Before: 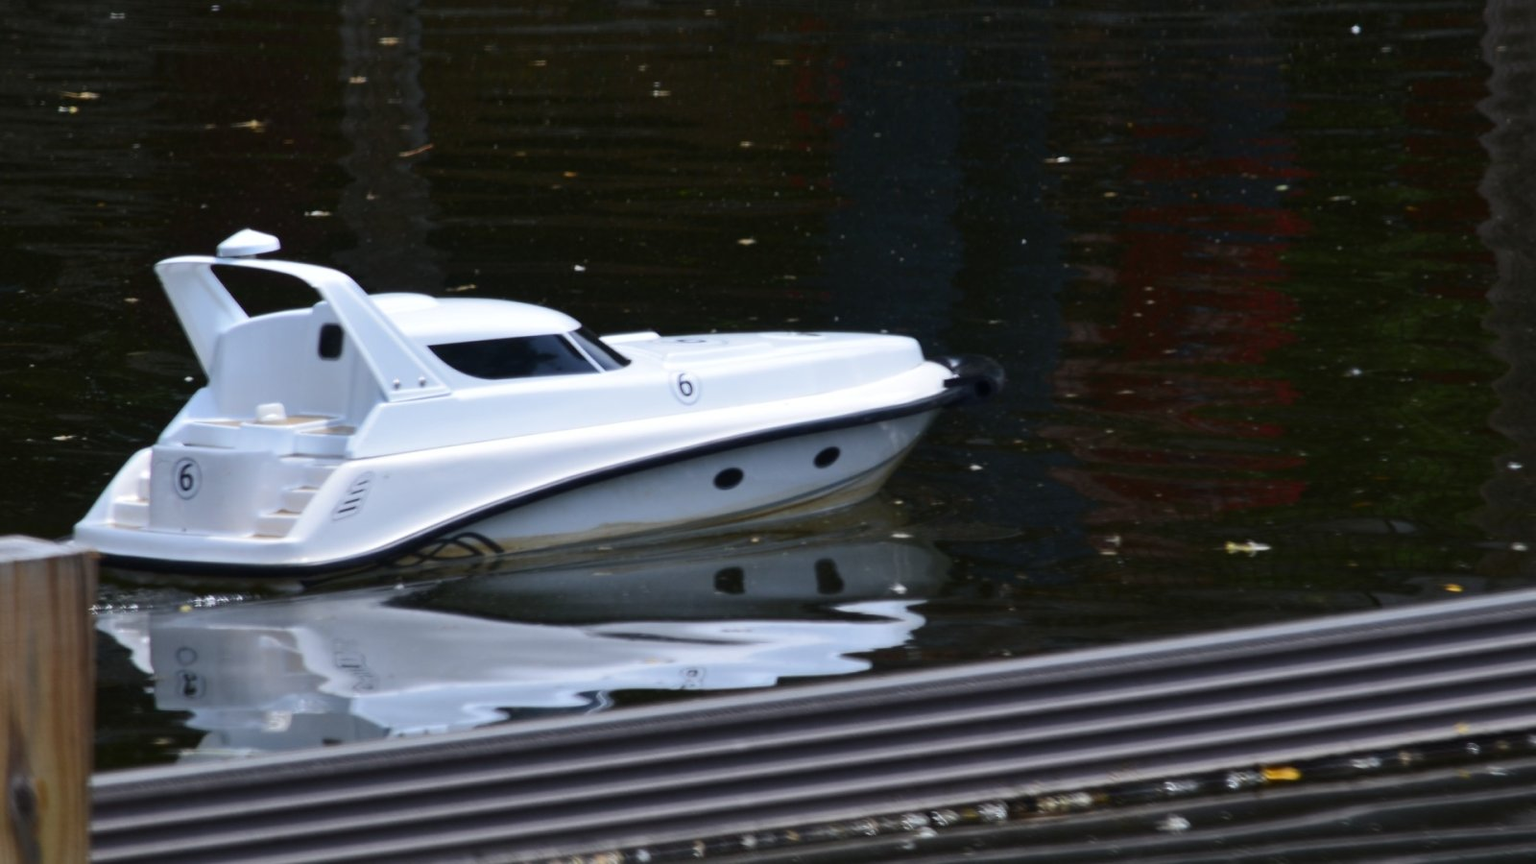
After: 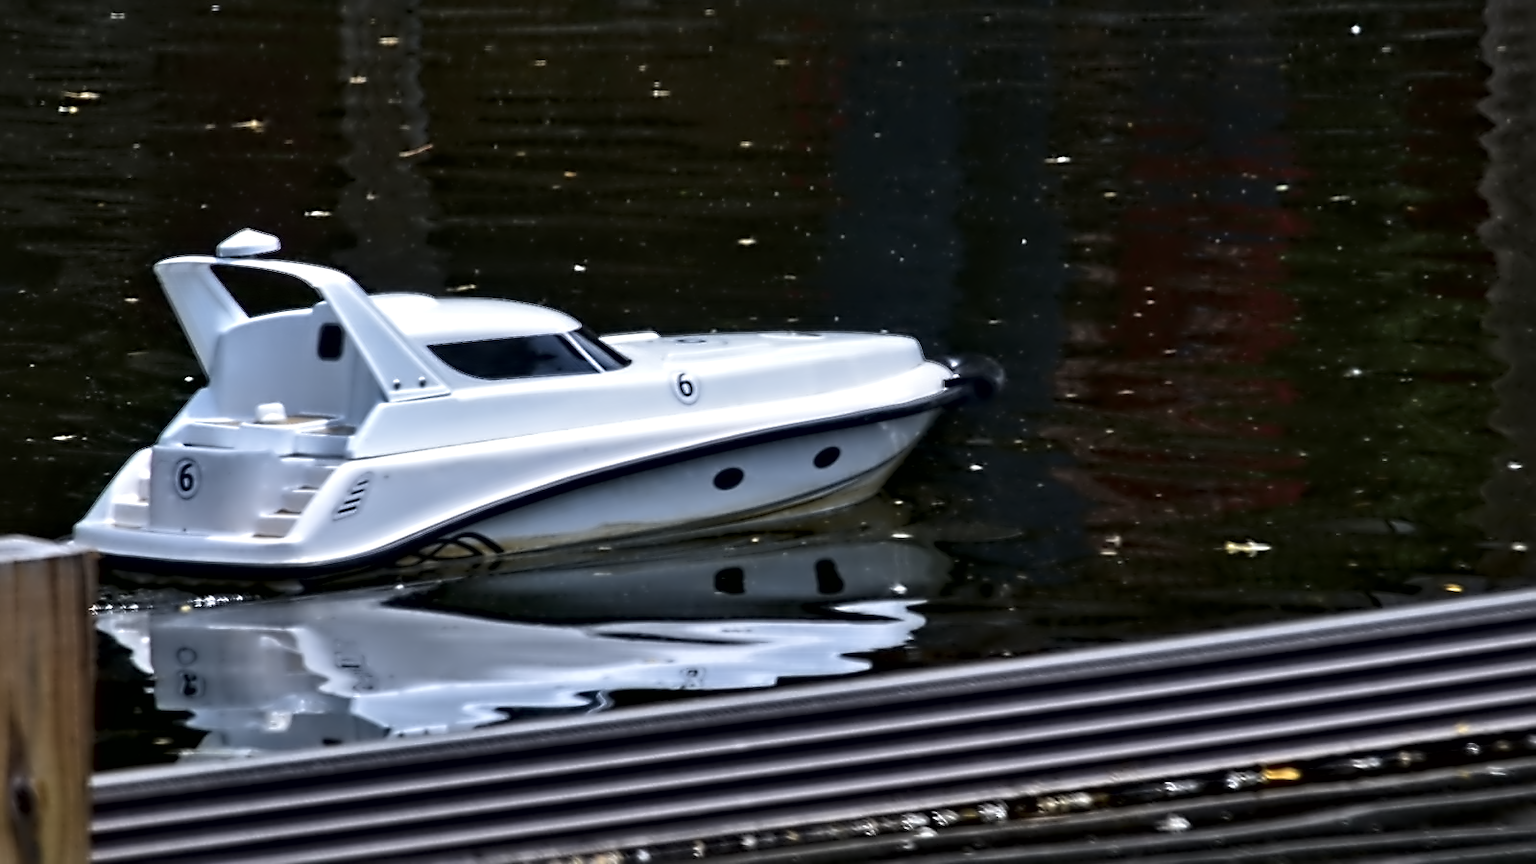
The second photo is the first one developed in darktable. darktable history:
exposure: exposure -0.064 EV, compensate highlight preservation false
sharpen: on, module defaults
contrast equalizer: octaves 7, y [[0.5, 0.542, 0.583, 0.625, 0.667, 0.708], [0.5 ×6], [0.5 ×6], [0, 0.033, 0.067, 0.1, 0.133, 0.167], [0, 0.05, 0.1, 0.15, 0.2, 0.25]]
tone curve: curves: ch0 [(0, 0) (0.641, 0.595) (1, 1)], color space Lab, linked channels, preserve colors none
local contrast: mode bilateral grid, contrast 25, coarseness 47, detail 151%, midtone range 0.2
velvia: on, module defaults
